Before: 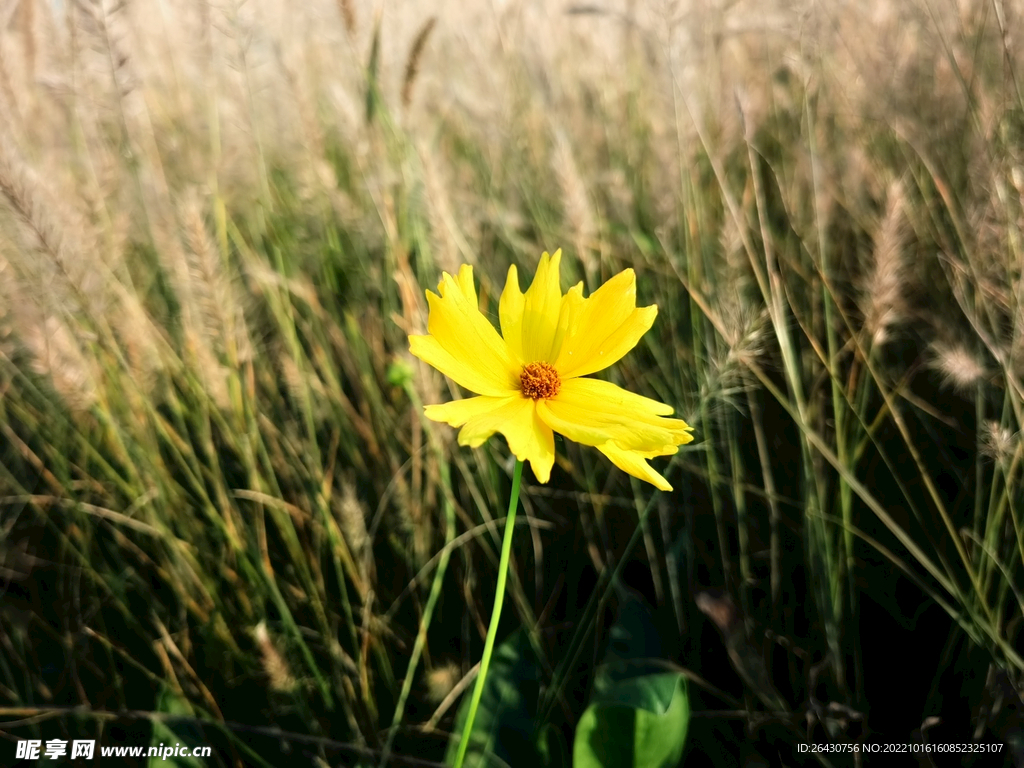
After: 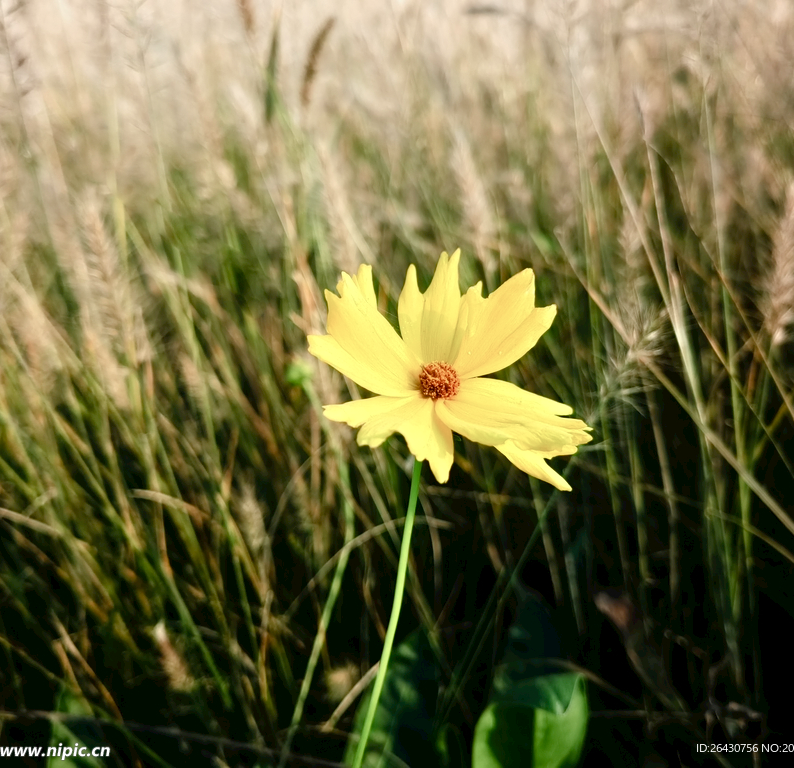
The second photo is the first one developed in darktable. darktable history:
crop: left 9.873%, right 12.577%
color balance rgb: perceptual saturation grading › global saturation -0.051%, perceptual saturation grading › highlights -32.431%, perceptual saturation grading › mid-tones 5.065%, perceptual saturation grading › shadows 18.46%, global vibrance 20%
